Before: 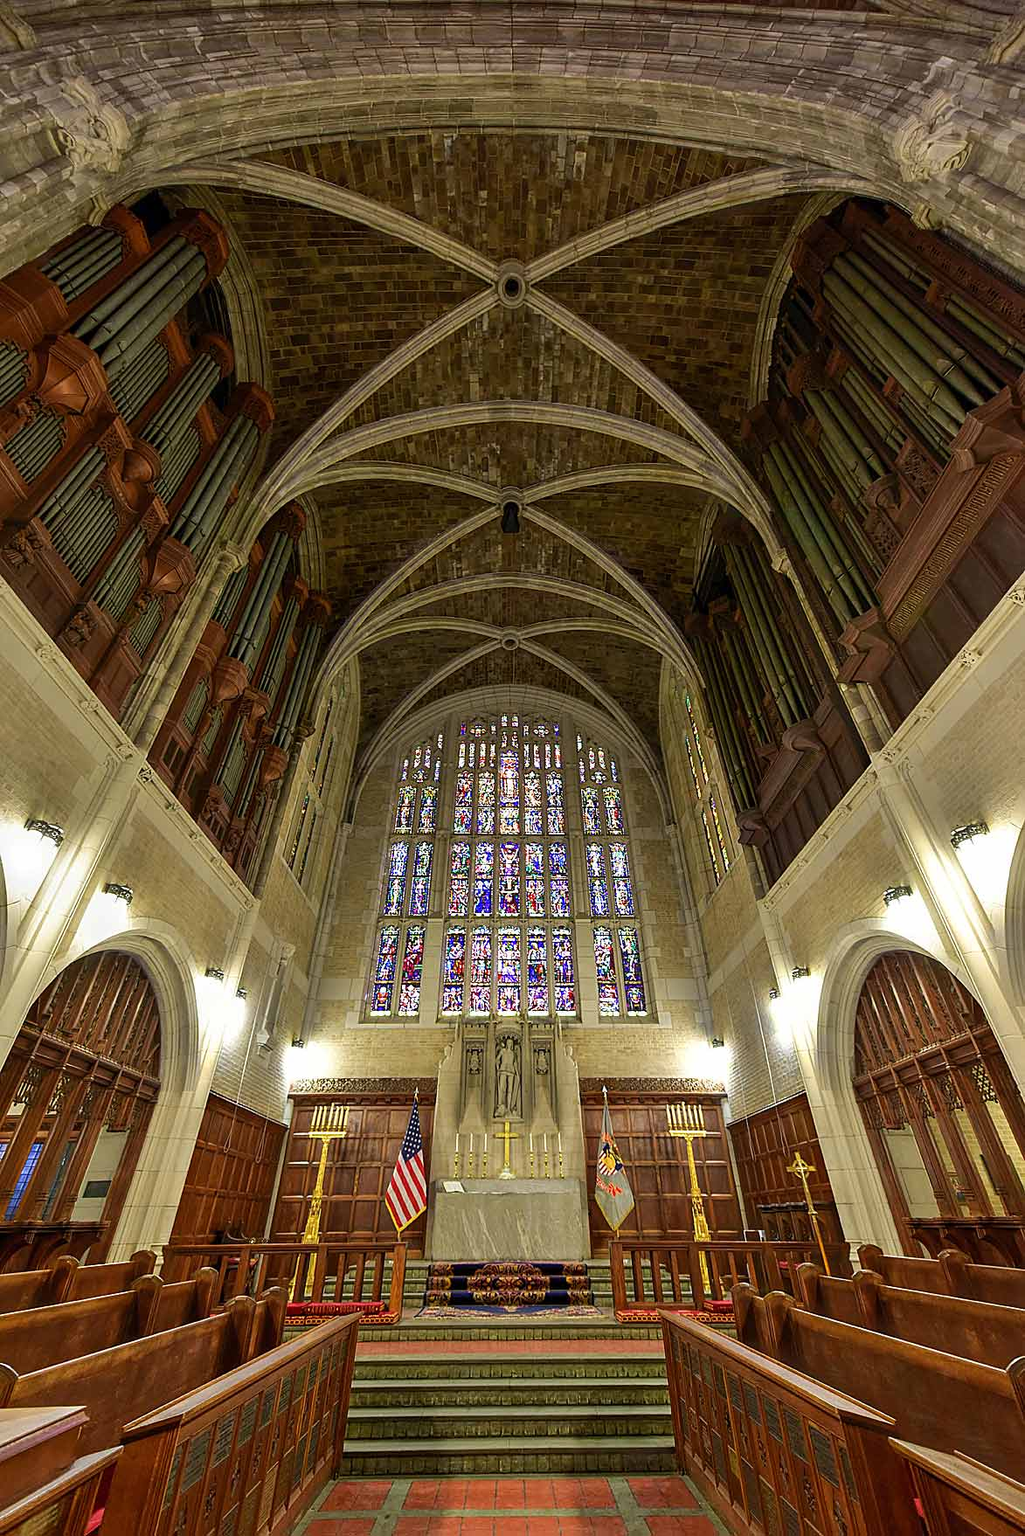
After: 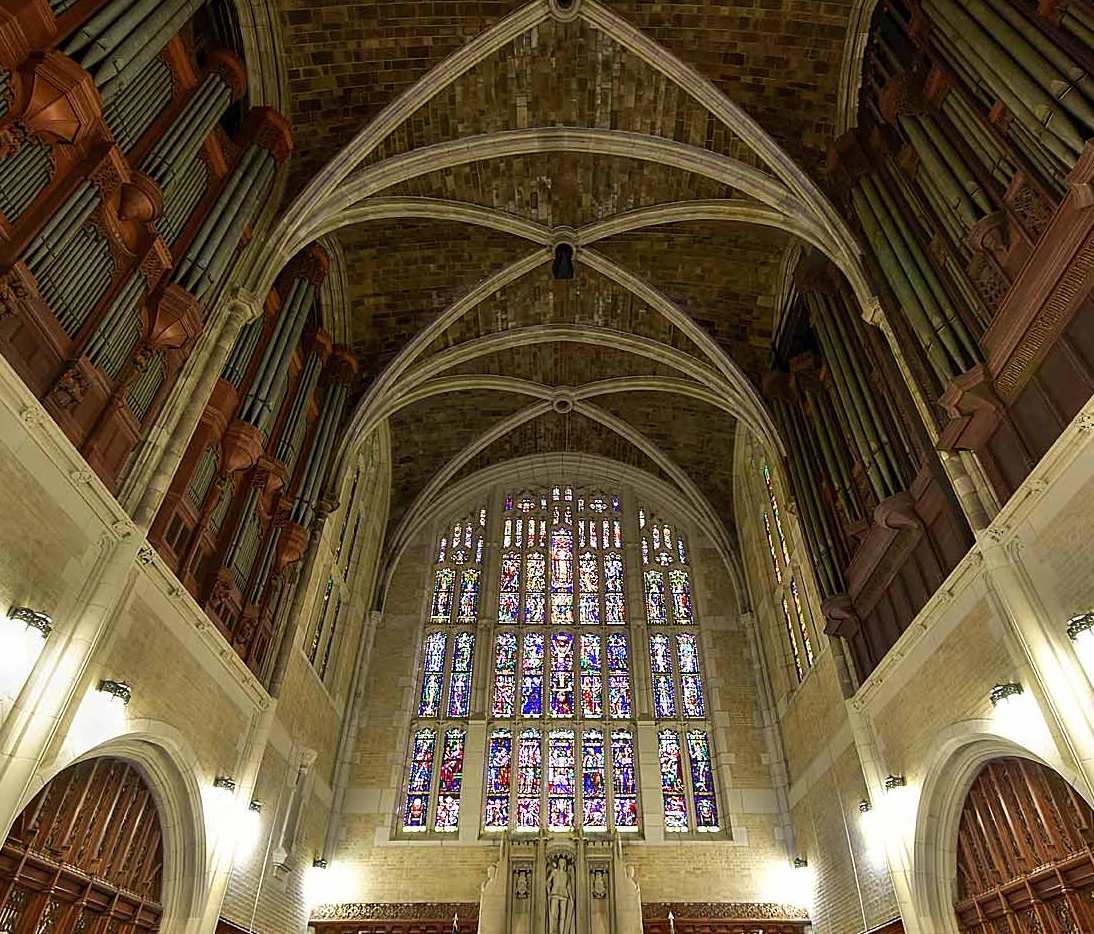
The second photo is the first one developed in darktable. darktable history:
crop: left 1.853%, top 18.829%, right 4.809%, bottom 27.992%
